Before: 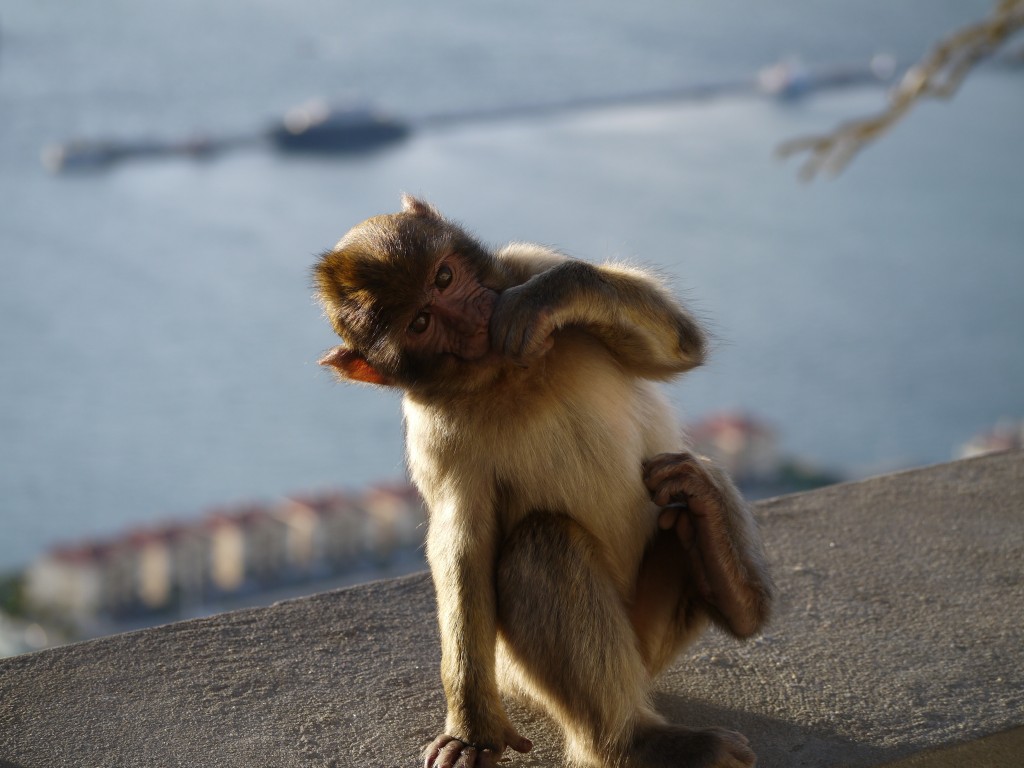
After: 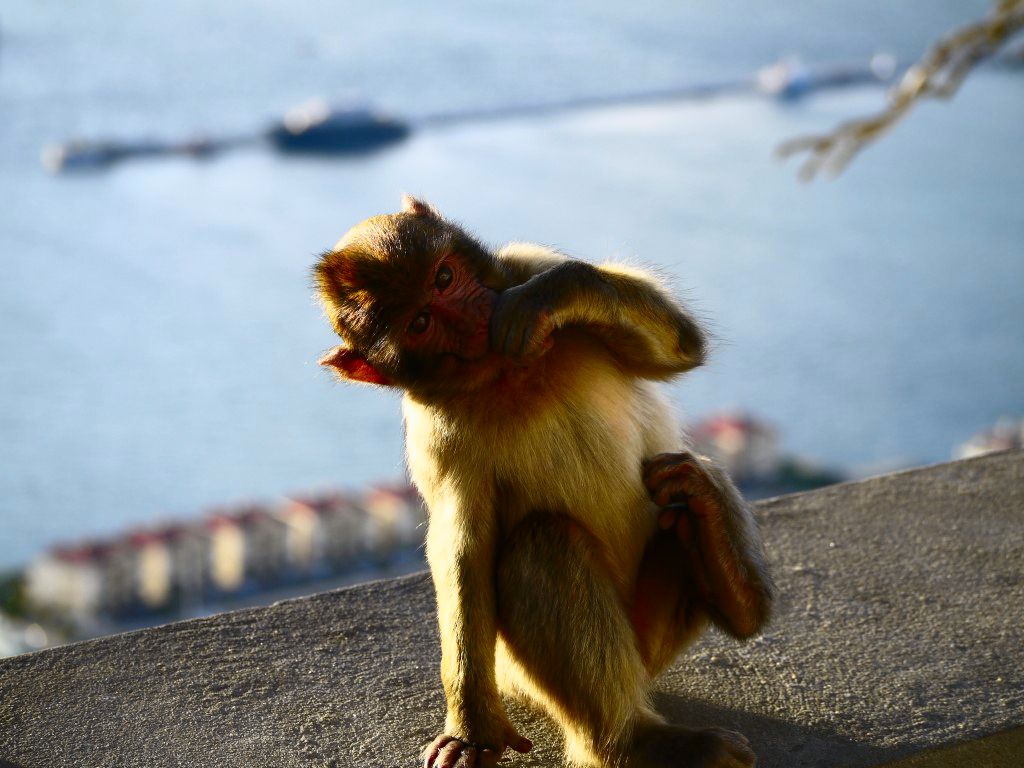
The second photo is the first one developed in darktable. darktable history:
tone curve: curves: ch0 [(0, 0) (0.187, 0.12) (0.384, 0.363) (0.577, 0.681) (0.735, 0.881) (0.864, 0.959) (1, 0.987)]; ch1 [(0, 0) (0.402, 0.36) (0.476, 0.466) (0.501, 0.501) (0.518, 0.514) (0.564, 0.614) (0.614, 0.664) (0.741, 0.829) (1, 1)]; ch2 [(0, 0) (0.429, 0.387) (0.483, 0.481) (0.503, 0.501) (0.522, 0.533) (0.564, 0.605) (0.615, 0.697) (0.702, 0.774) (1, 0.895)], color space Lab, independent channels
